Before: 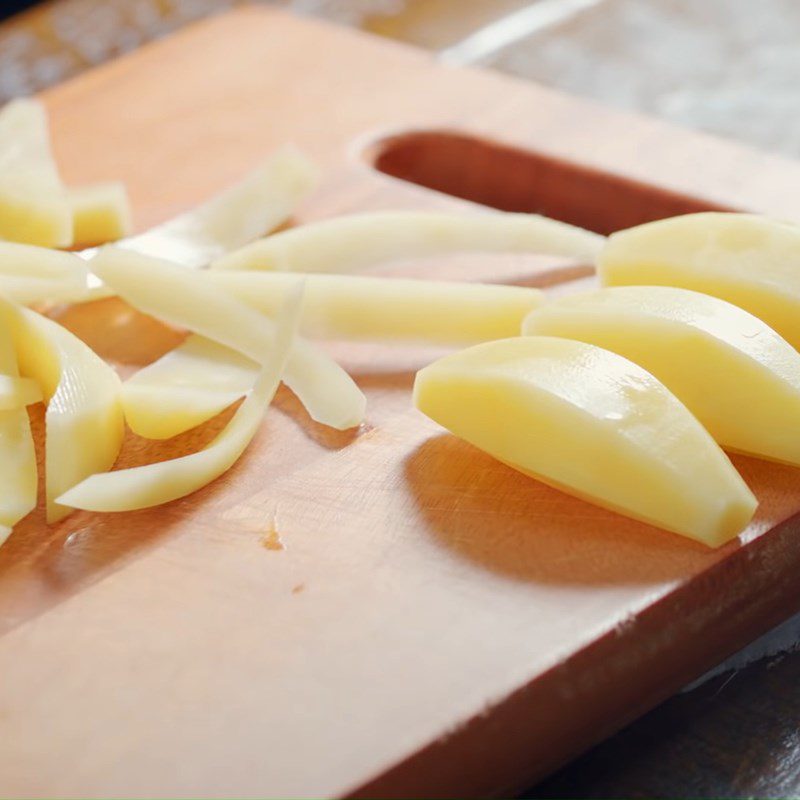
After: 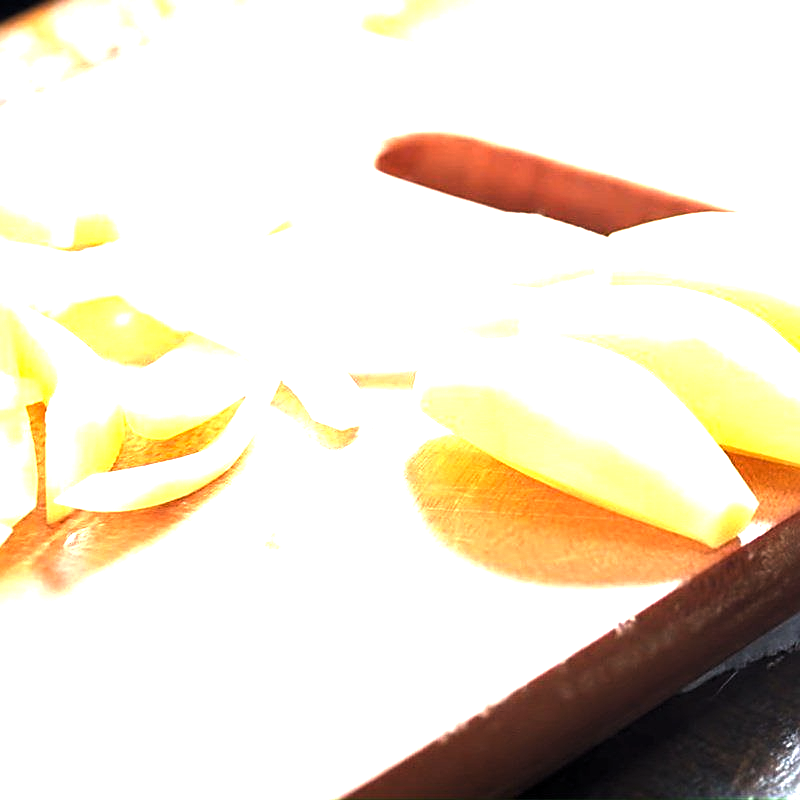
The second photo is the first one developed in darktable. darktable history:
sharpen: radius 1.967
exposure: black level correction 0, exposure 1.3 EV, compensate exposure bias true, compensate highlight preservation false
levels: levels [0.044, 0.475, 0.791]
